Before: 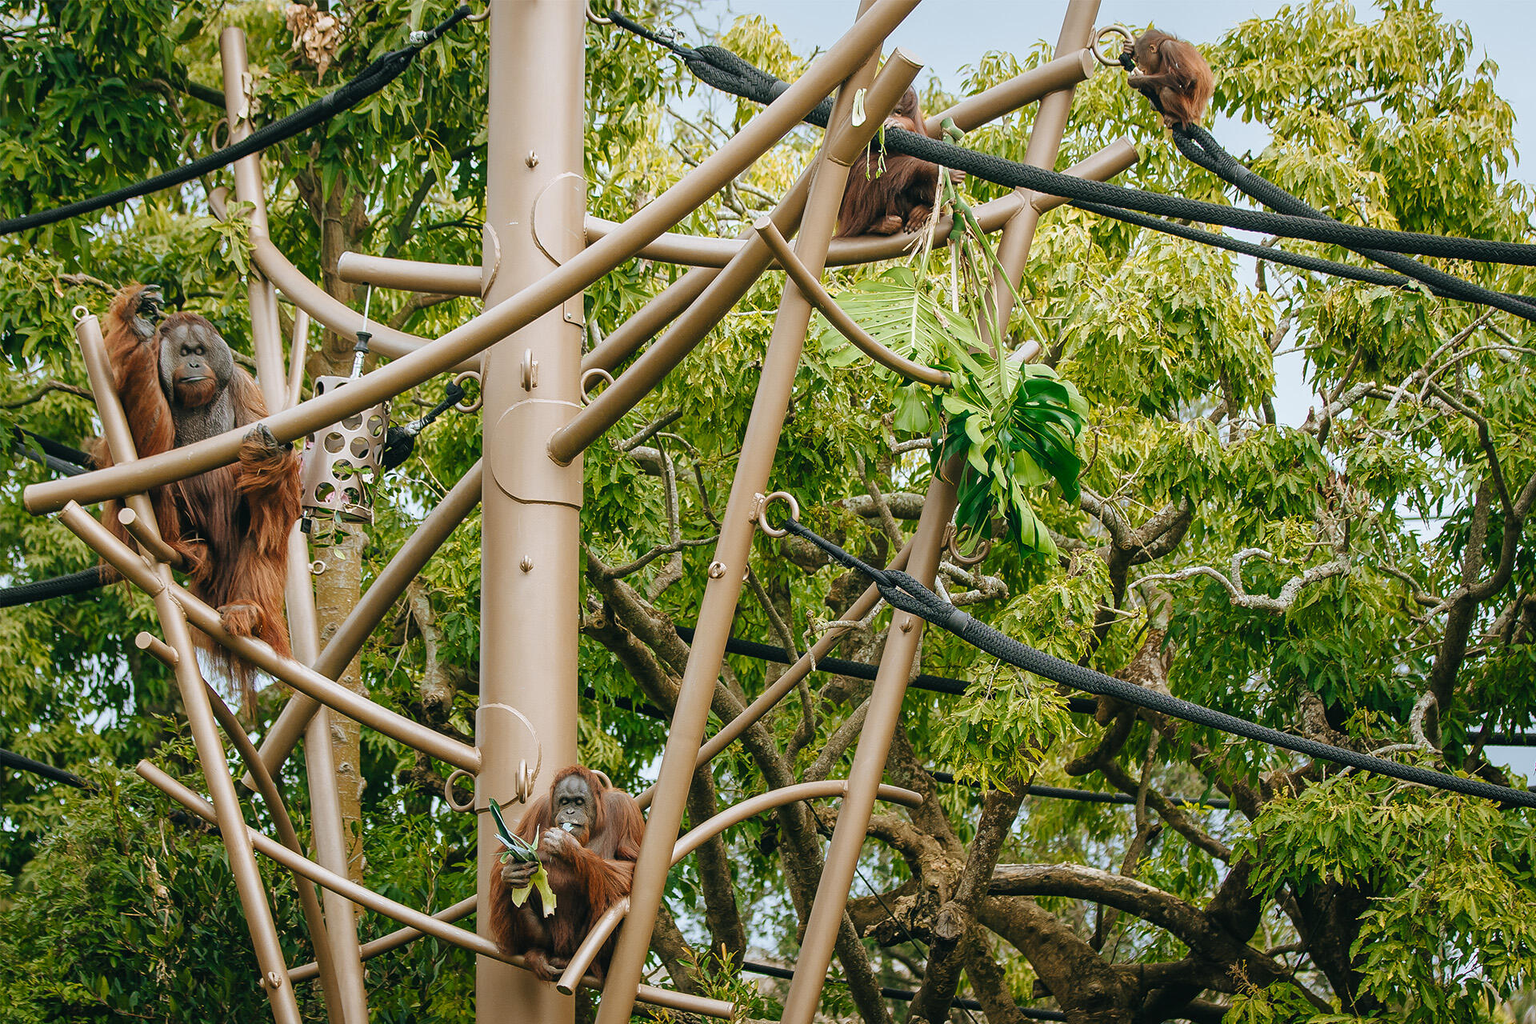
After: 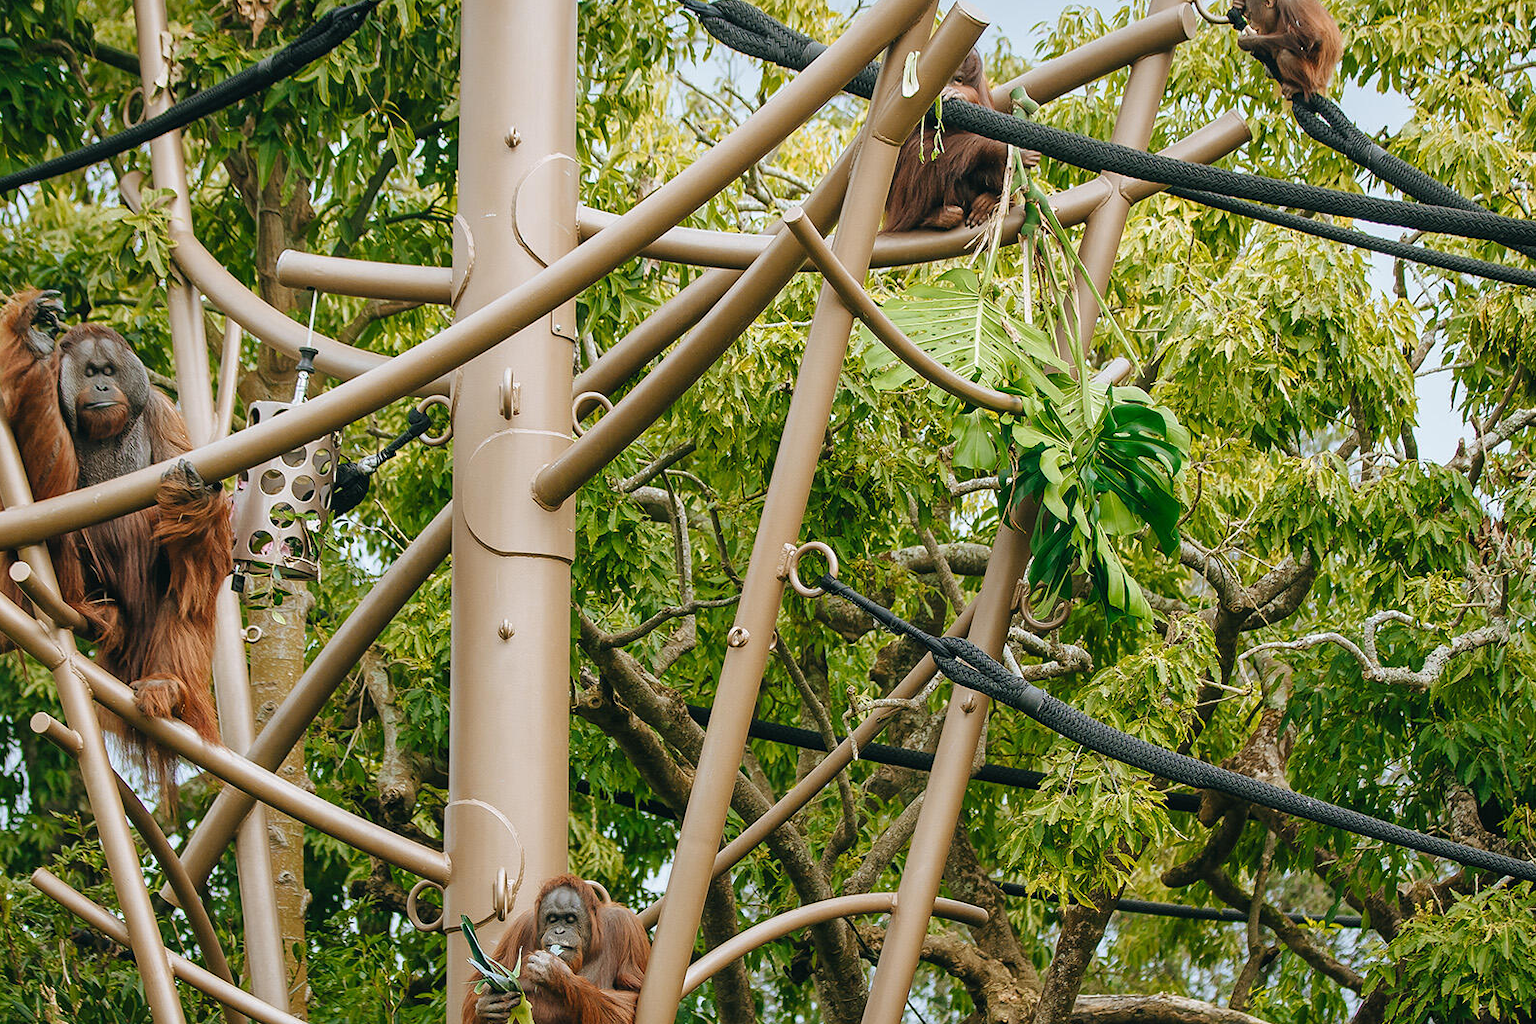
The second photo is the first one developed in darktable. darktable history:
crop and rotate: left 7.196%, top 4.574%, right 10.605%, bottom 13.178%
base curve: preserve colors none
